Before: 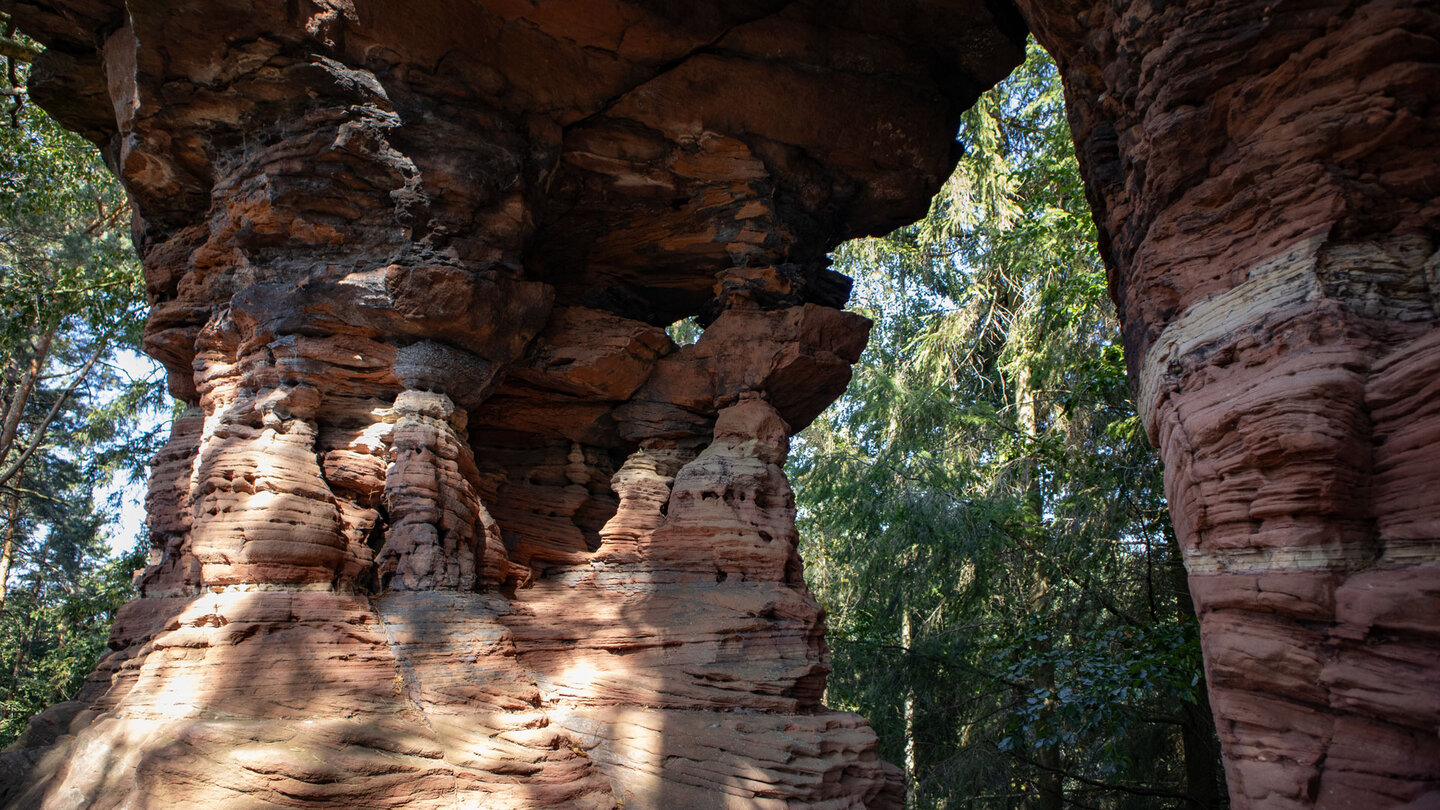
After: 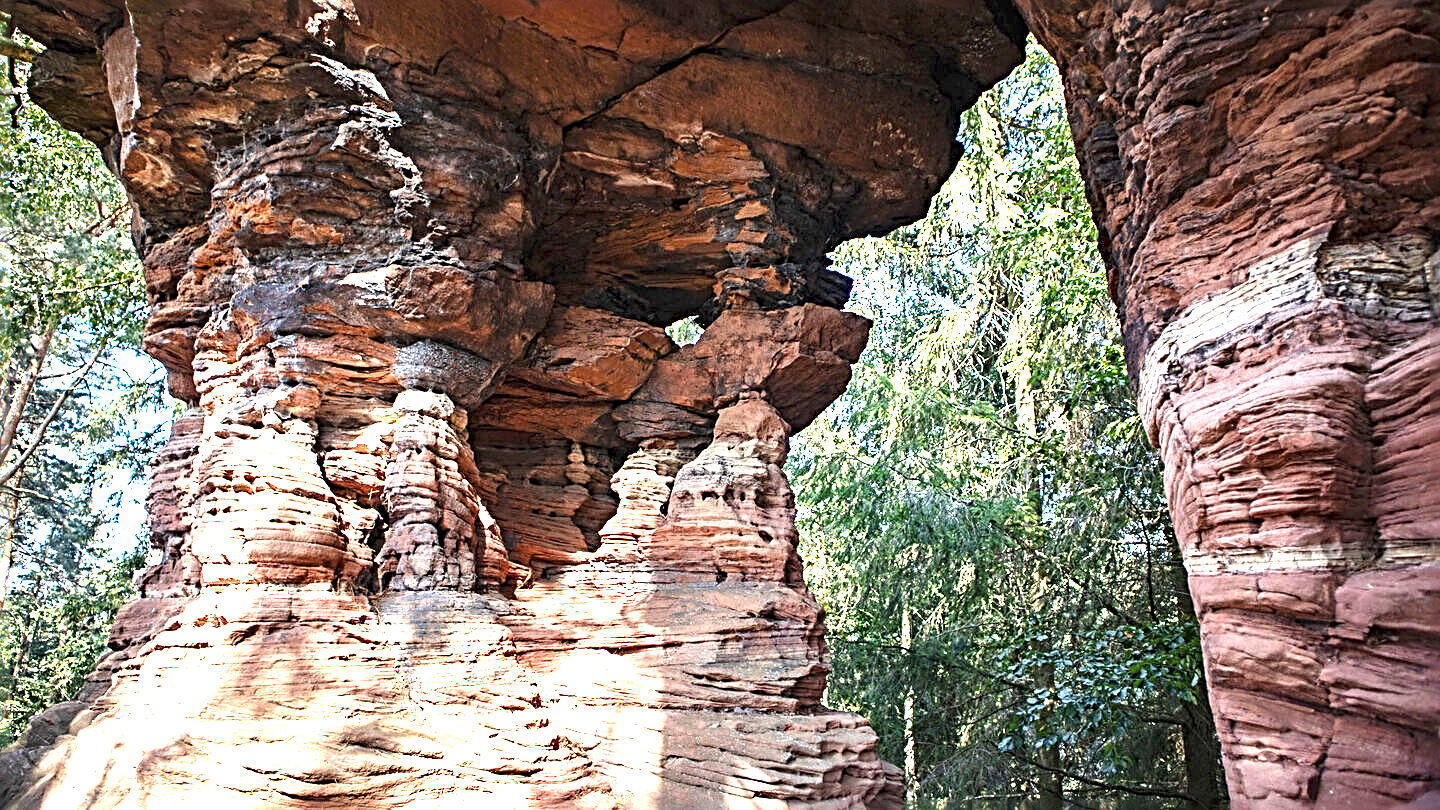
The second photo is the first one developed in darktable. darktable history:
sharpen: radius 3.68, amount 0.926
exposure: black level correction 0, exposure 2.428 EV, compensate highlight preservation false
